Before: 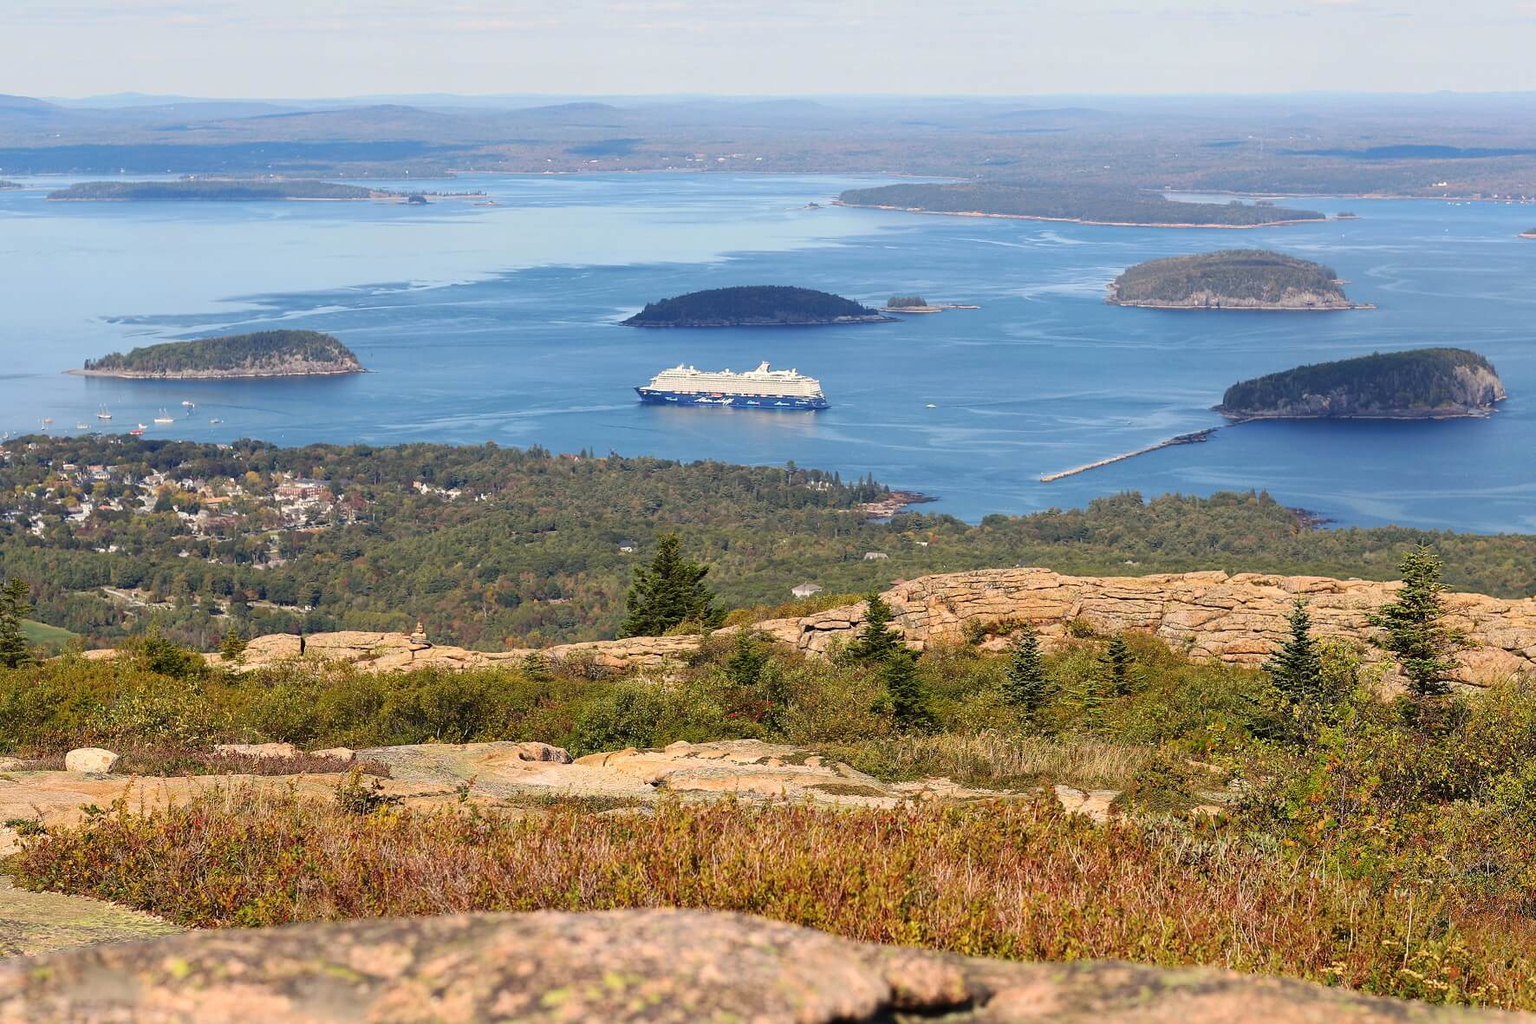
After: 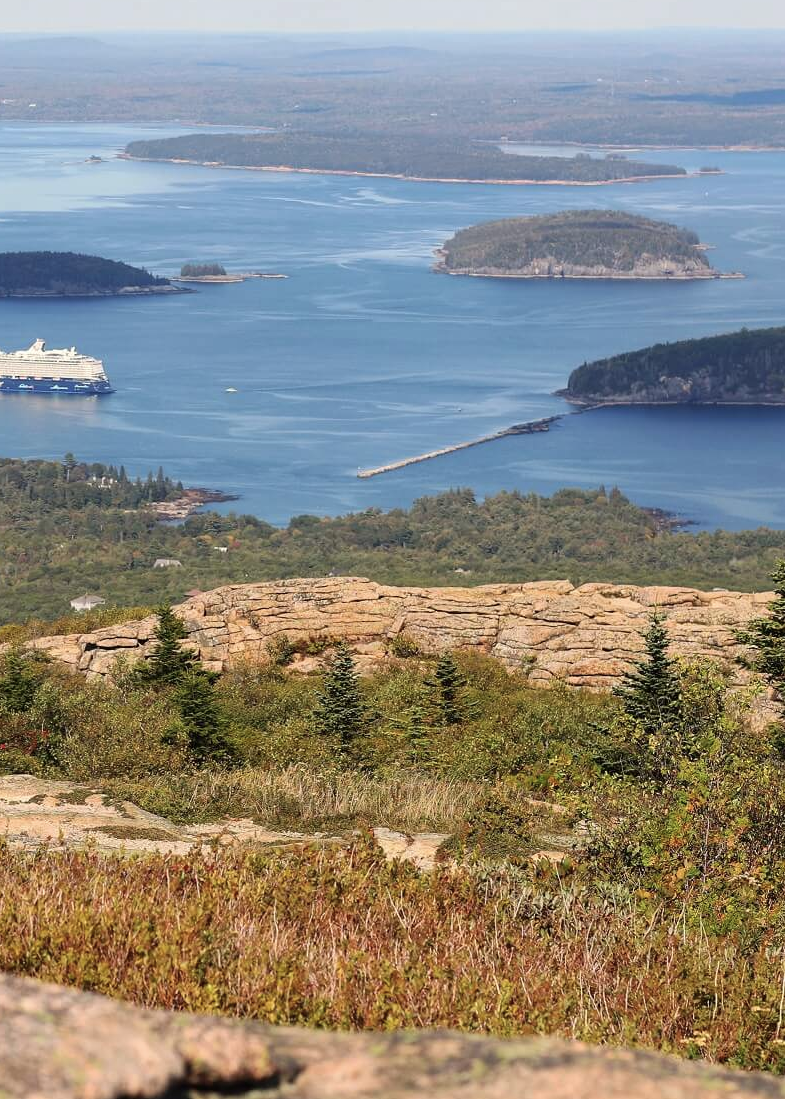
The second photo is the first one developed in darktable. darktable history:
color correction: saturation 0.85
crop: left 47.628%, top 6.643%, right 7.874%
